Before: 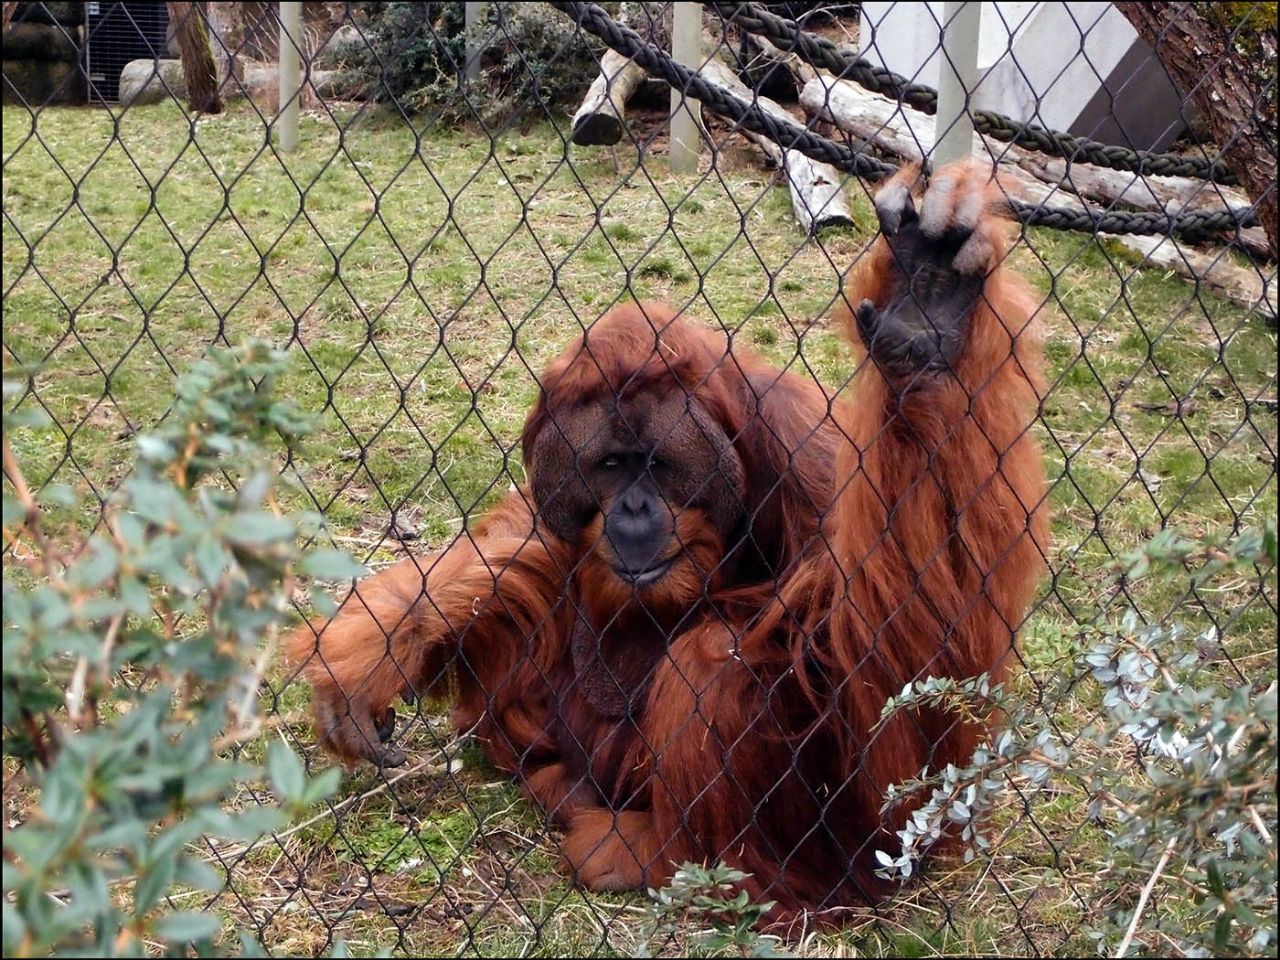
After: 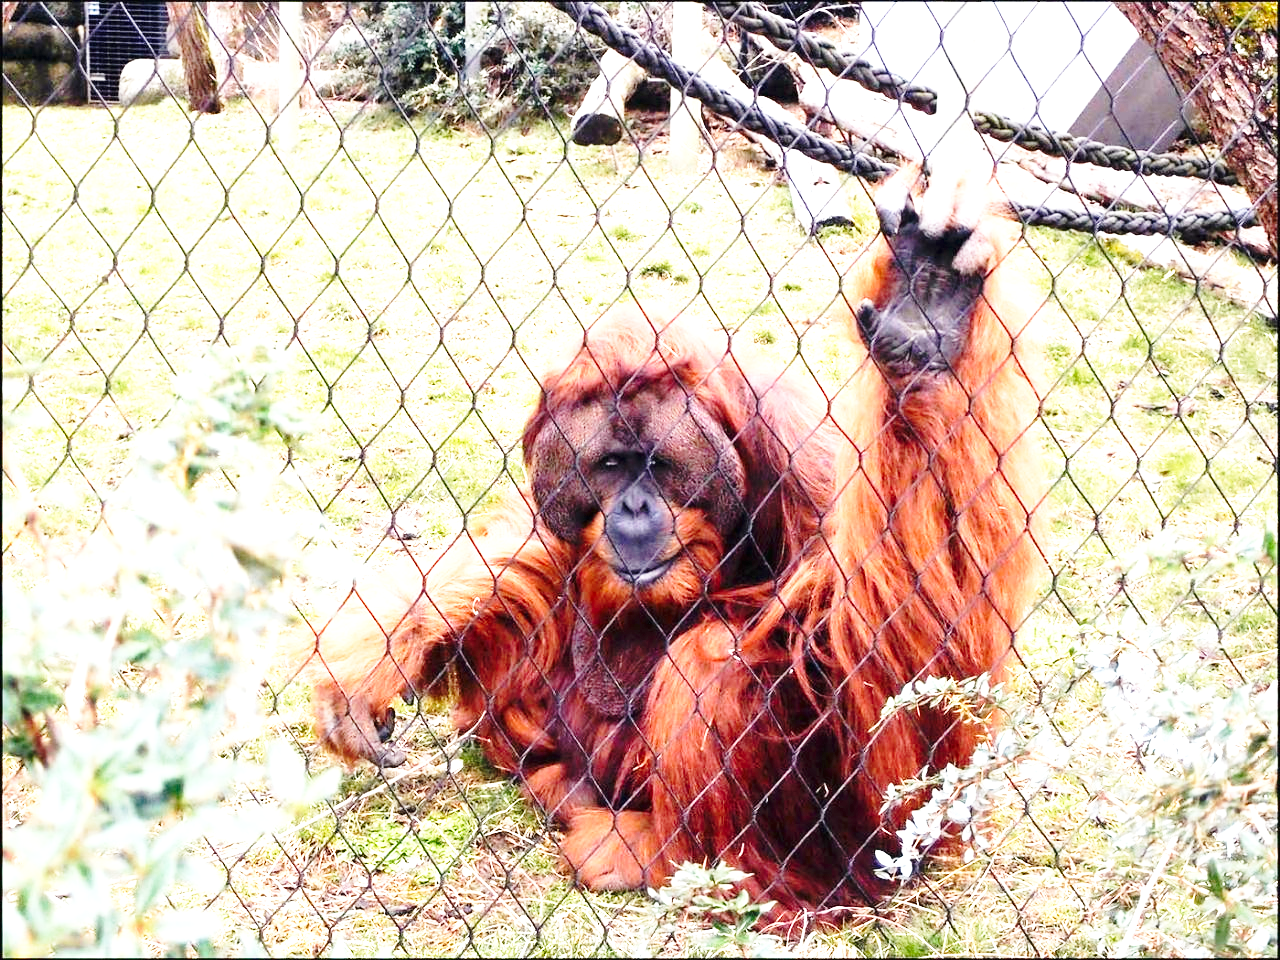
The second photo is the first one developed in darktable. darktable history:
white balance: emerald 1
base curve: curves: ch0 [(0, 0) (0.028, 0.03) (0.121, 0.232) (0.46, 0.748) (0.859, 0.968) (1, 1)], preserve colors none
exposure: black level correction 0, exposure 1.75 EV, compensate exposure bias true, compensate highlight preservation false
